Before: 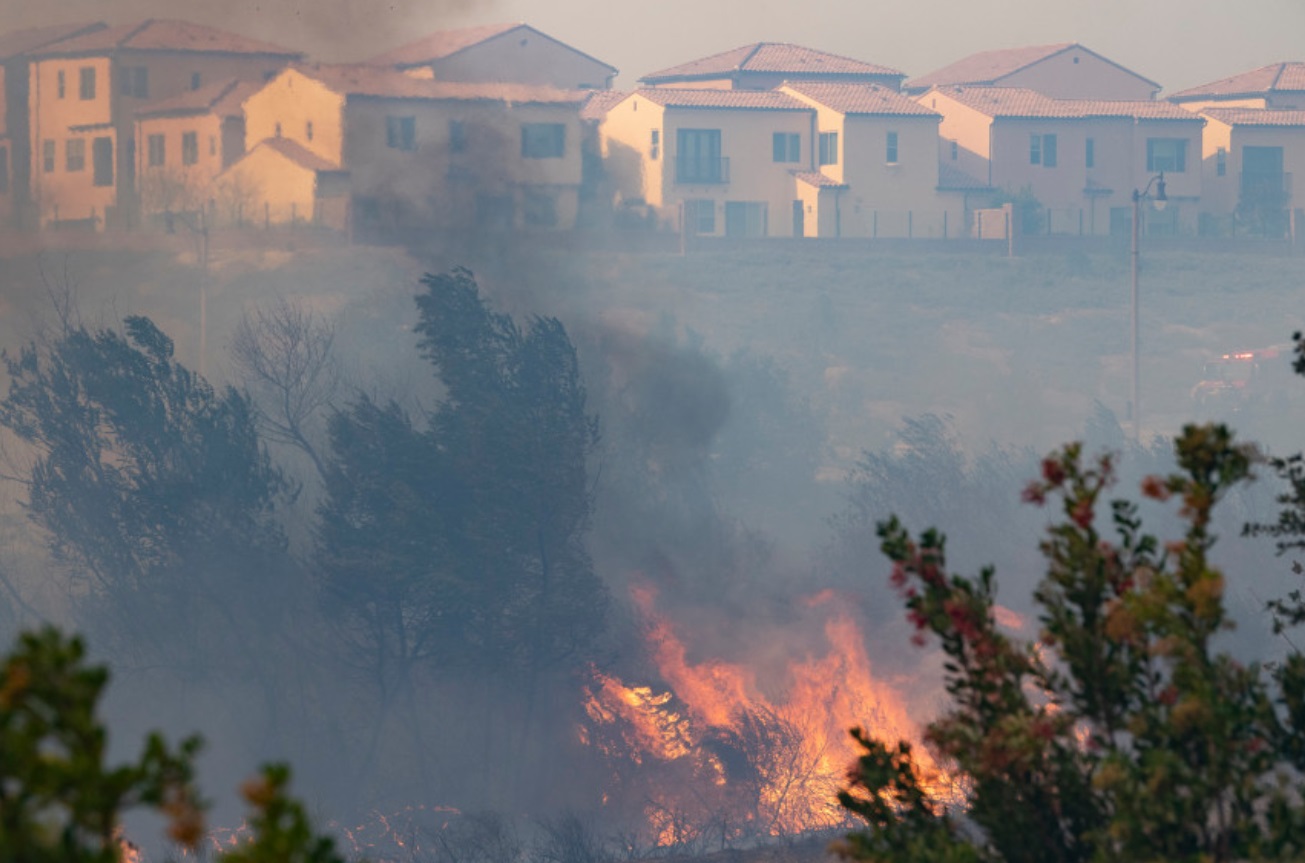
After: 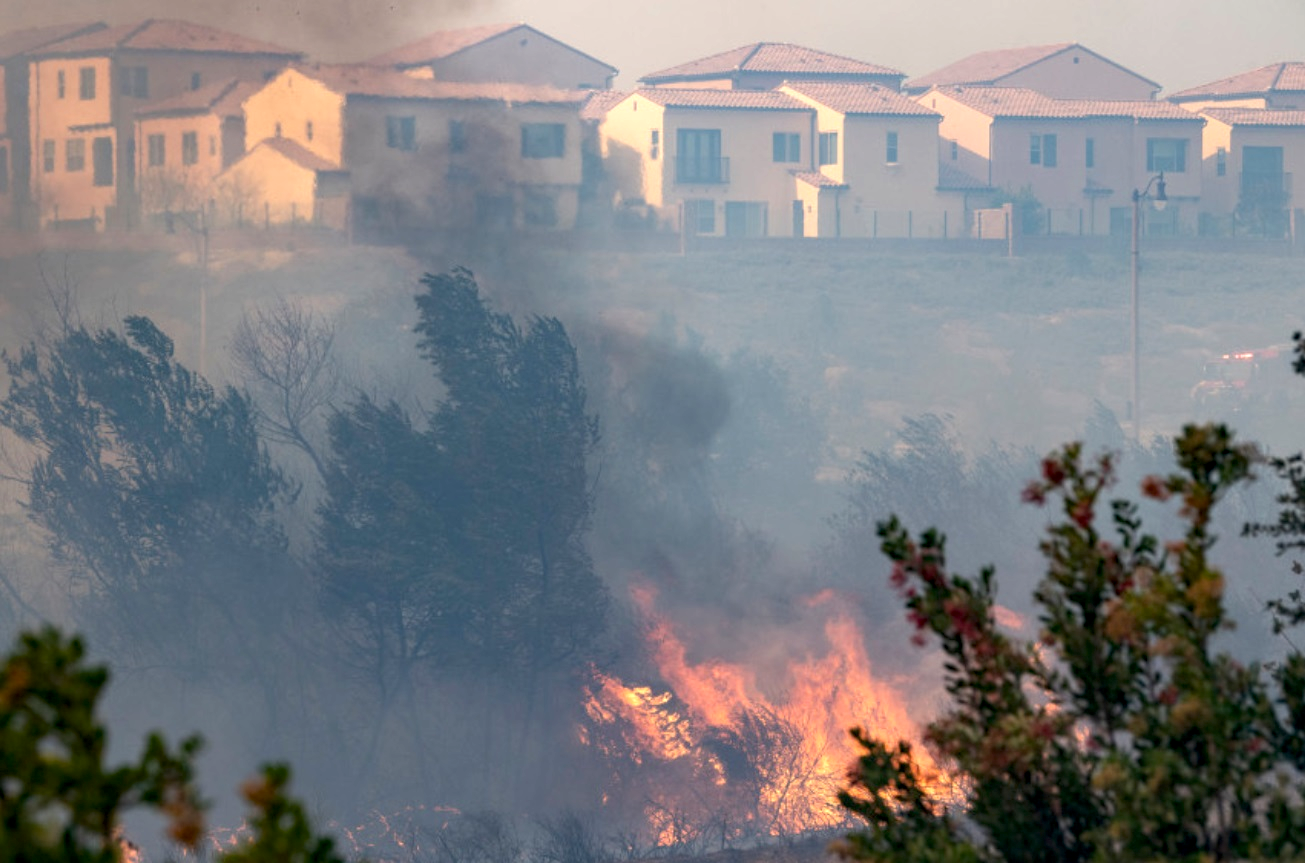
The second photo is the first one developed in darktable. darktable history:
local contrast: on, module defaults
exposure: black level correction 0.005, exposure 0.286 EV, compensate highlight preservation false
